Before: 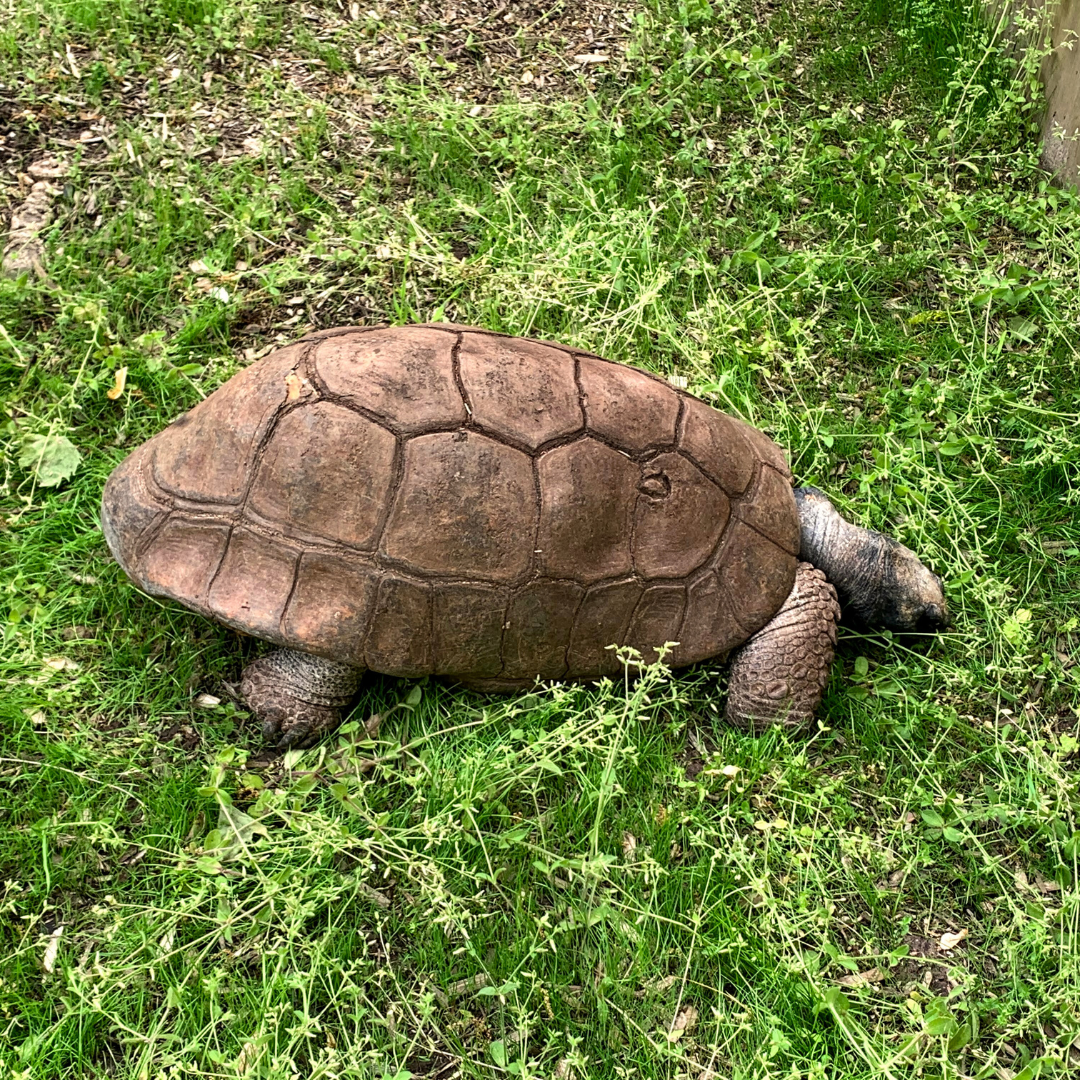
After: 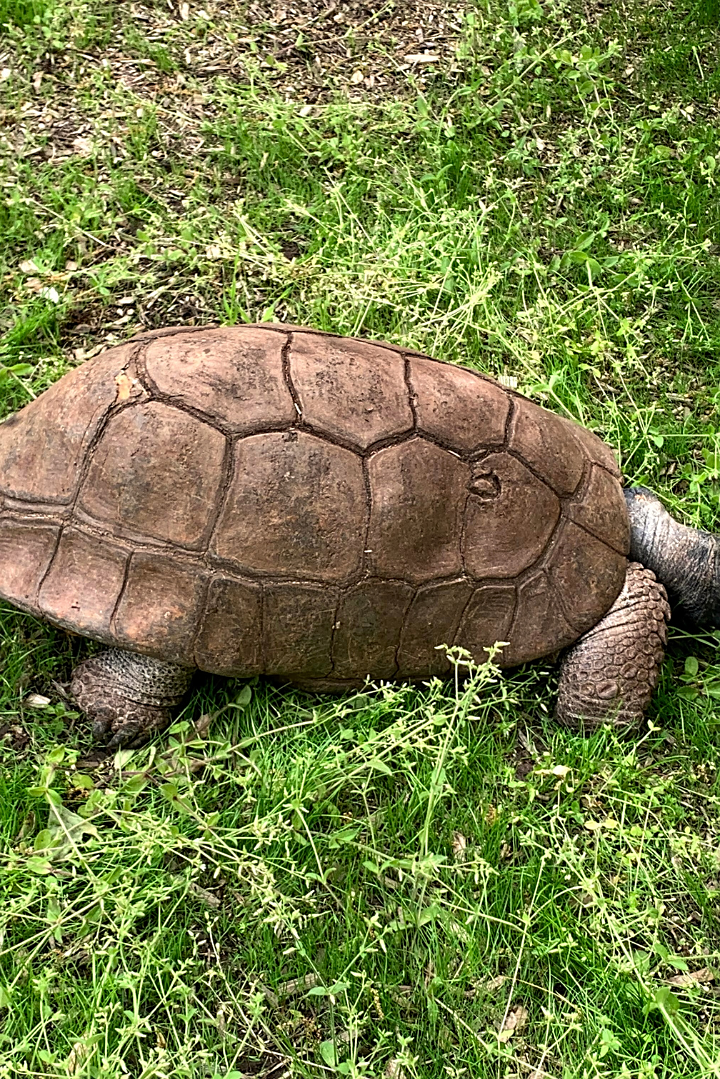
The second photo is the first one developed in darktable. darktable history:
crop and rotate: left 15.754%, right 17.579%
sharpen: radius 1.559, amount 0.373, threshold 1.271
